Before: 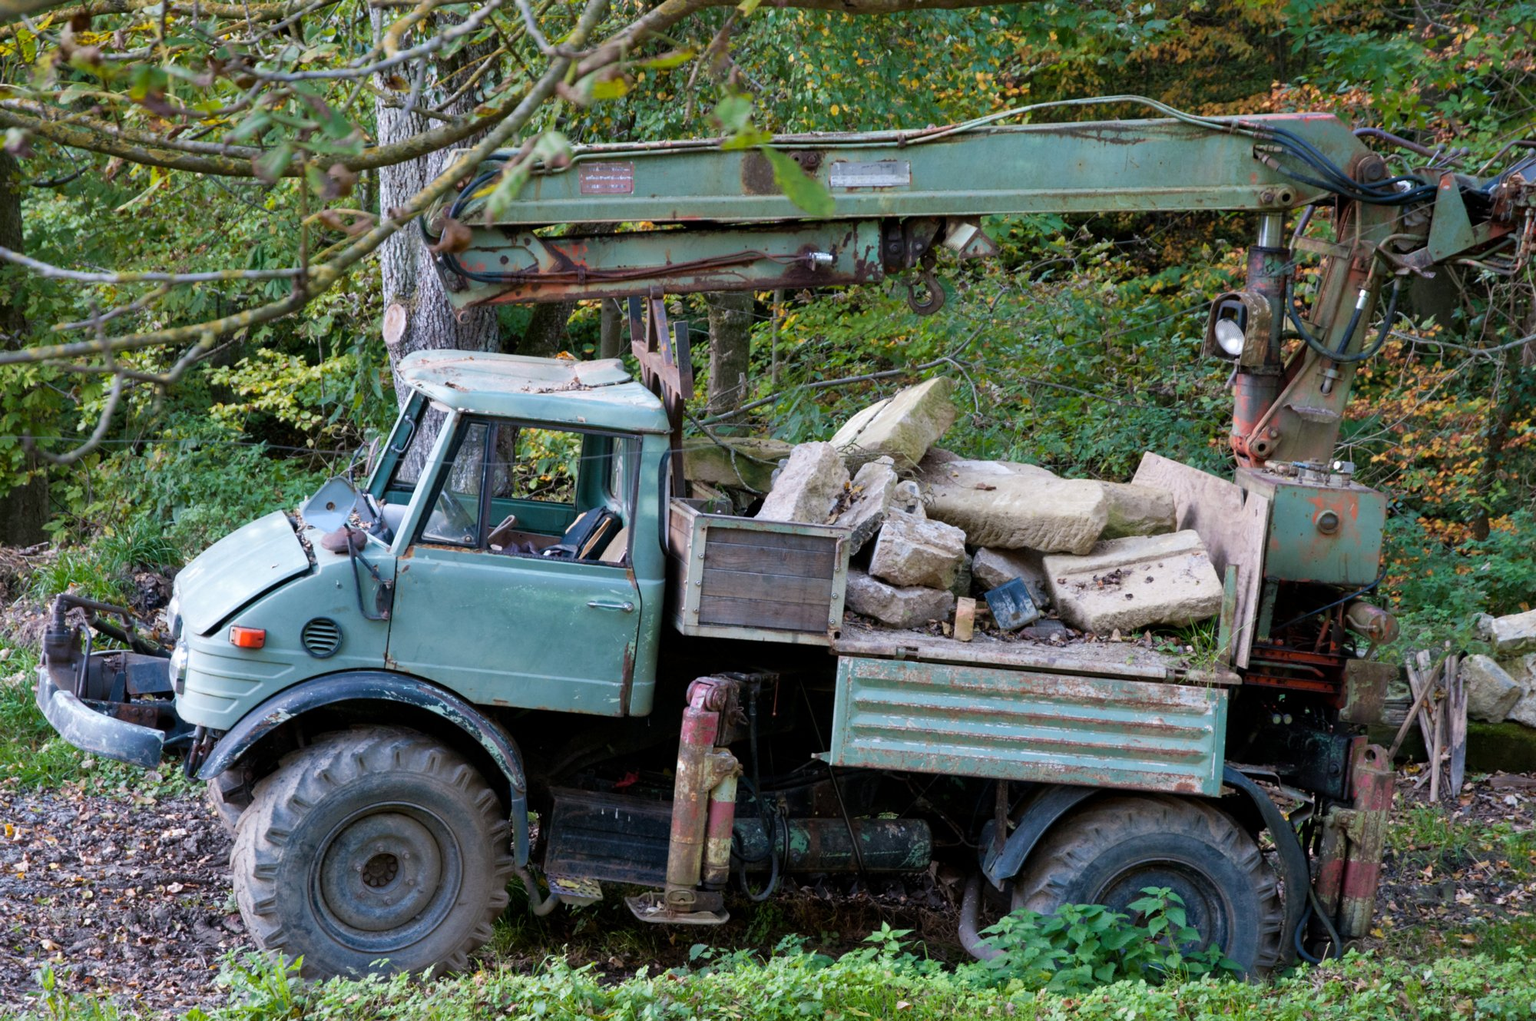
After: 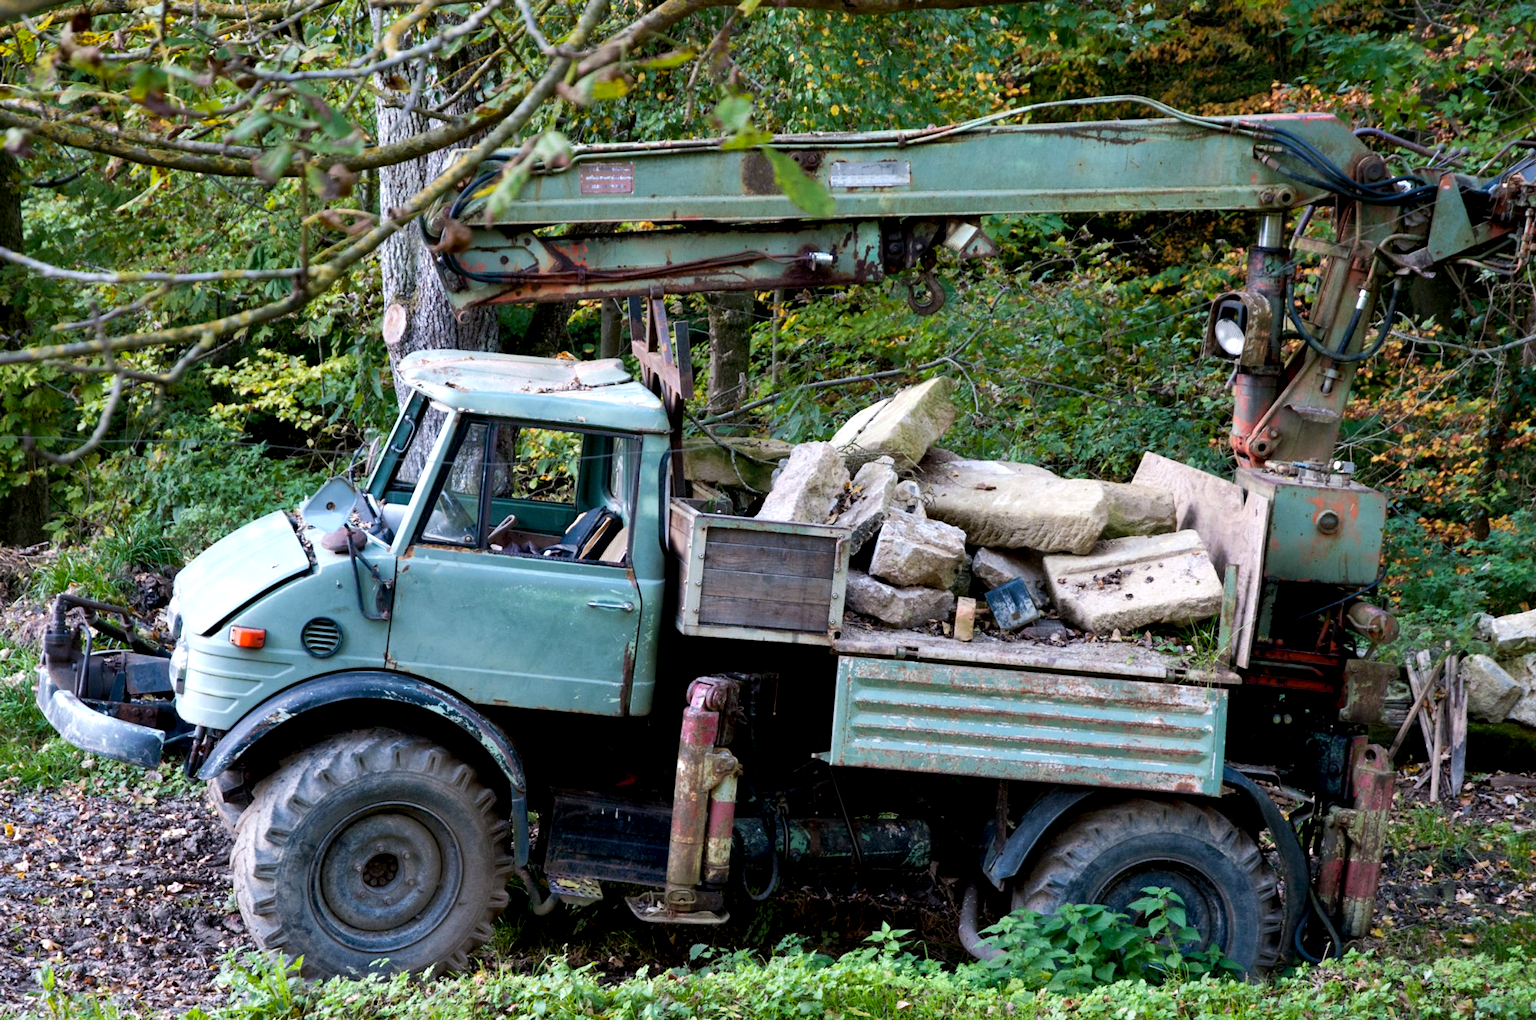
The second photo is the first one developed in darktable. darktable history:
tone equalizer: -8 EV -0.417 EV, -7 EV -0.389 EV, -6 EV -0.333 EV, -5 EV -0.222 EV, -3 EV 0.222 EV, -2 EV 0.333 EV, -1 EV 0.389 EV, +0 EV 0.417 EV, edges refinement/feathering 500, mask exposure compensation -1.57 EV, preserve details no
exposure: black level correction 0.009, compensate highlight preservation false
